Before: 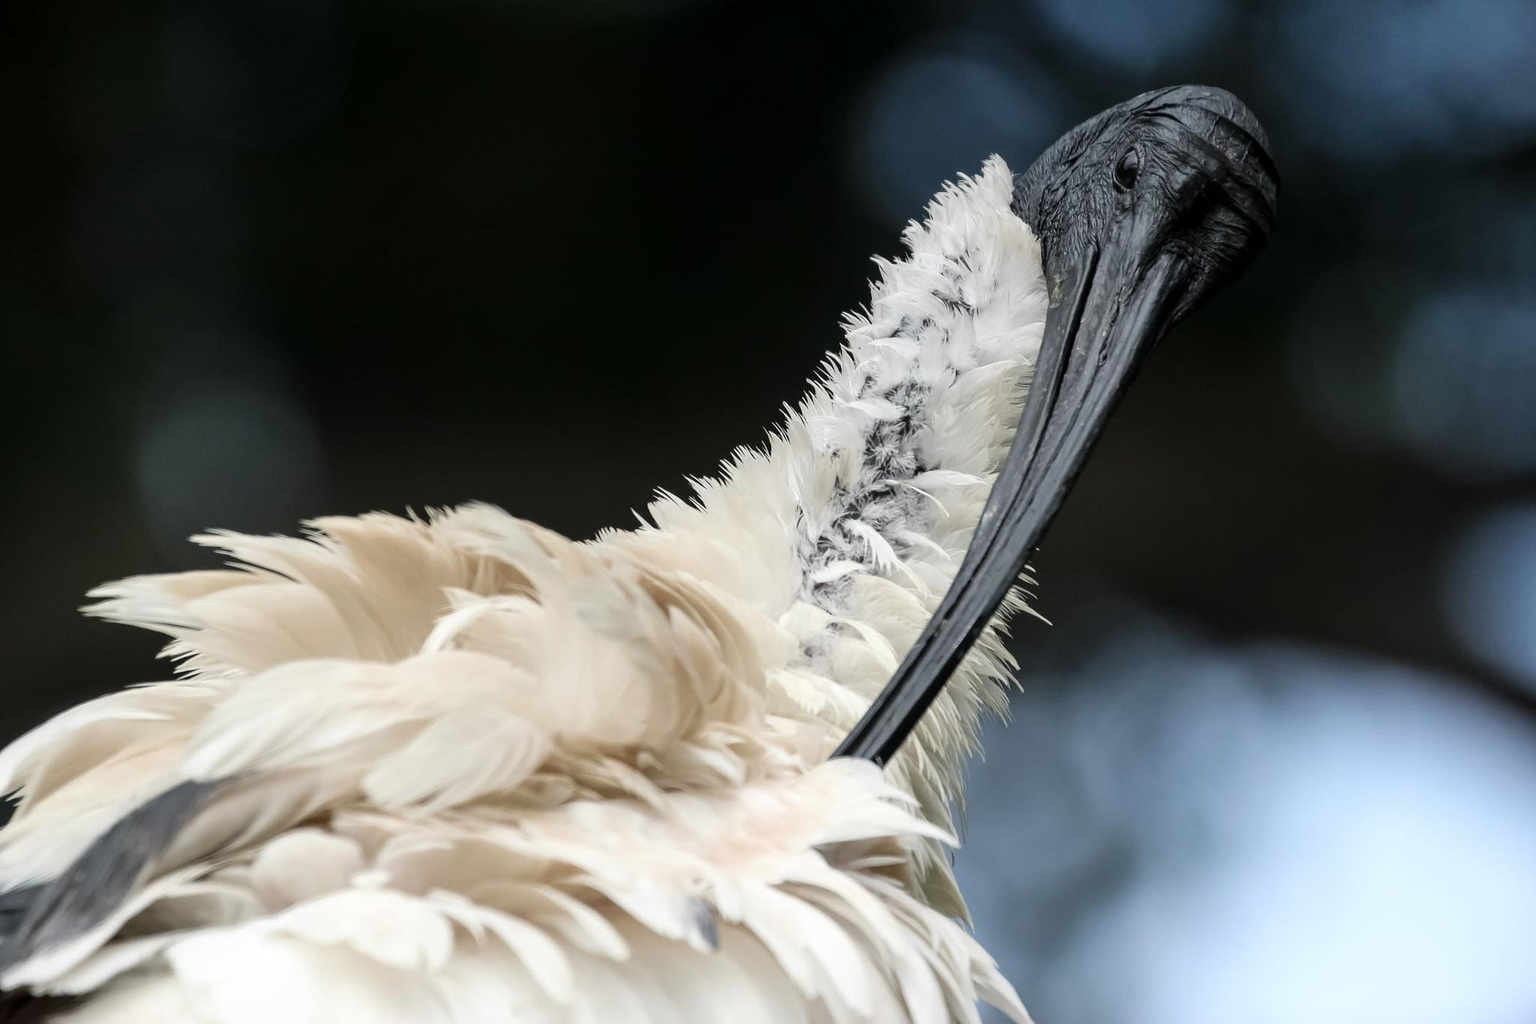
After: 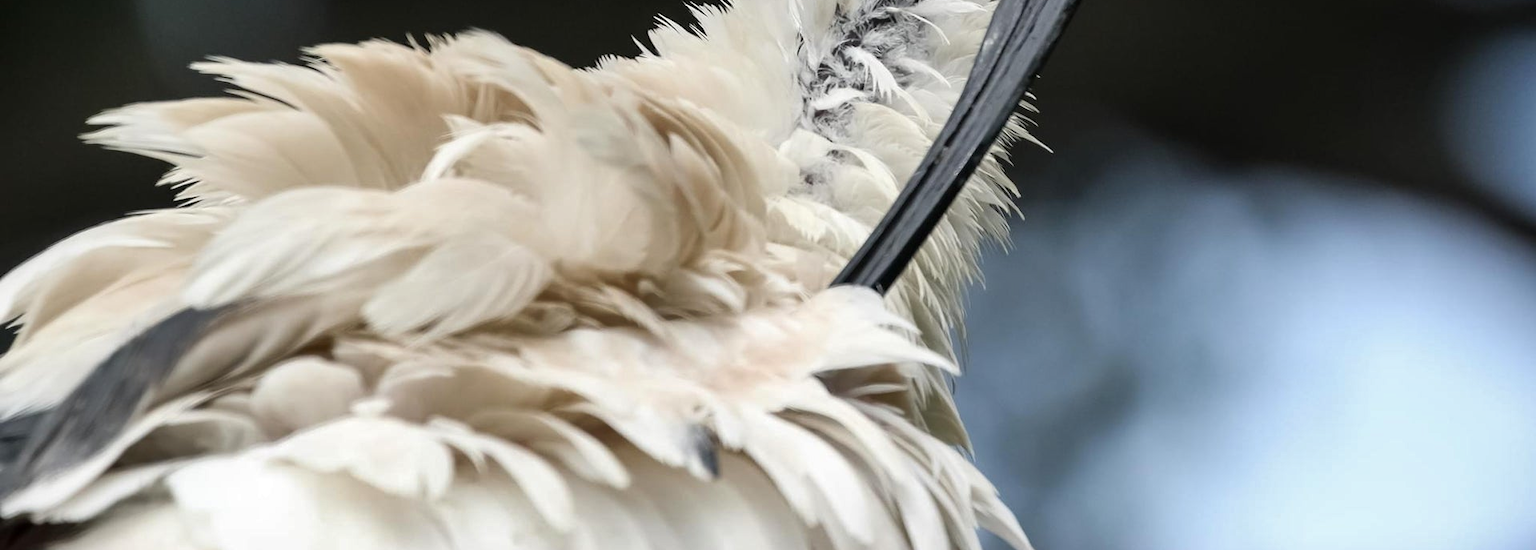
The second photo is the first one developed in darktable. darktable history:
crop and rotate: top 46.237%
shadows and highlights: shadows 5, soften with gaussian
tone equalizer: on, module defaults
